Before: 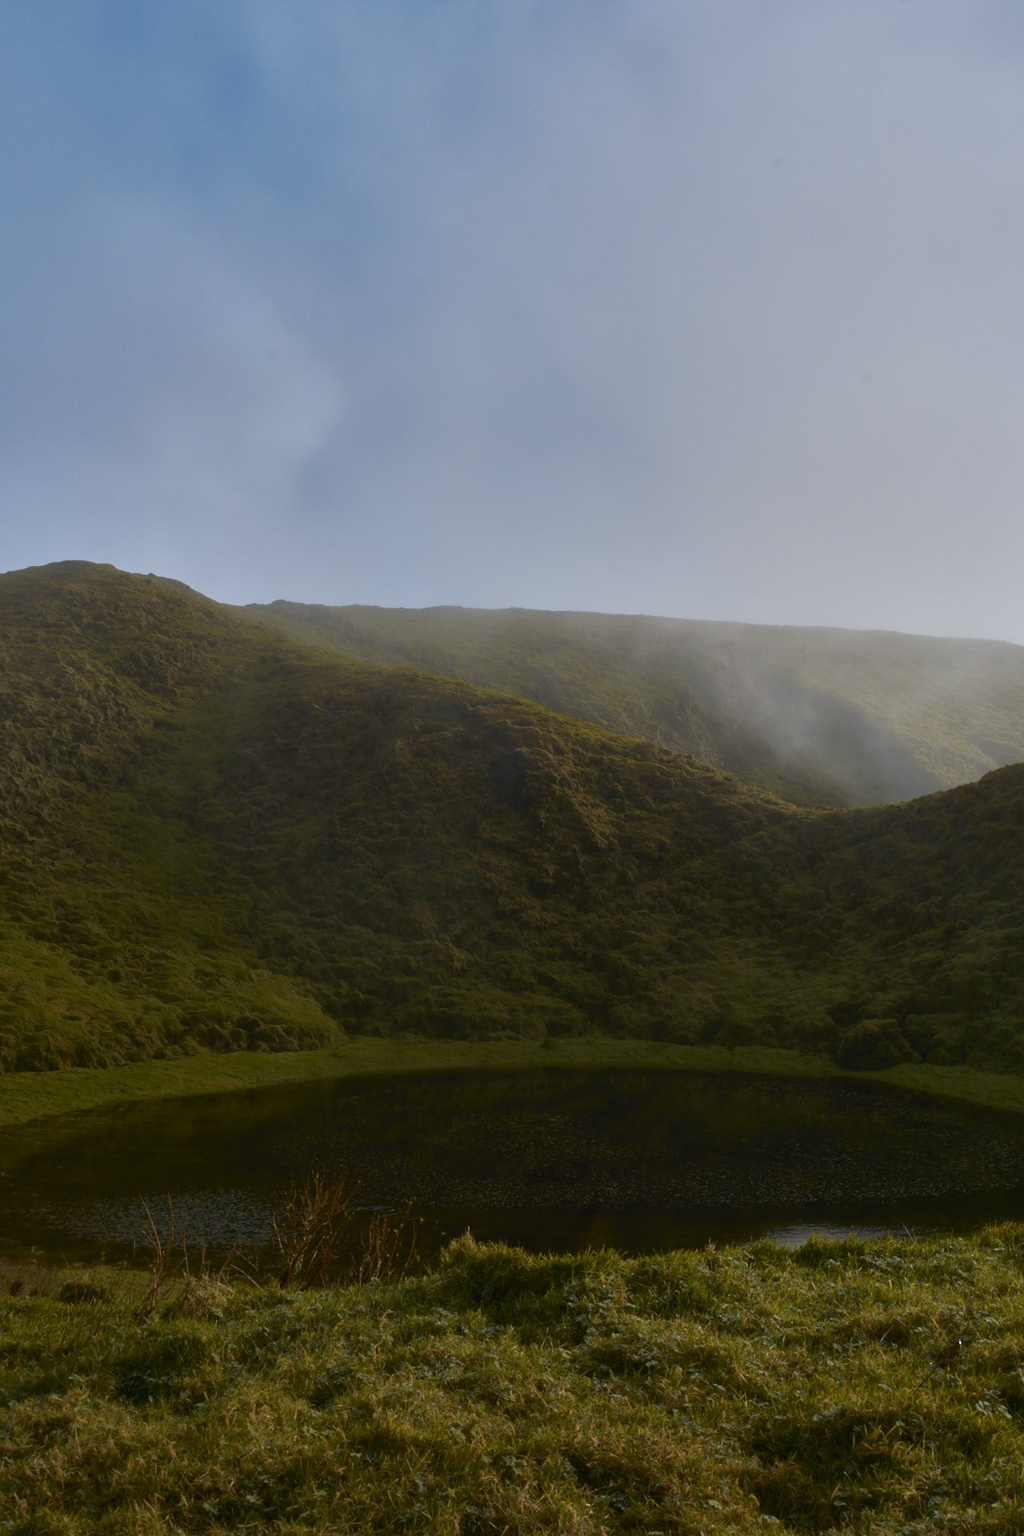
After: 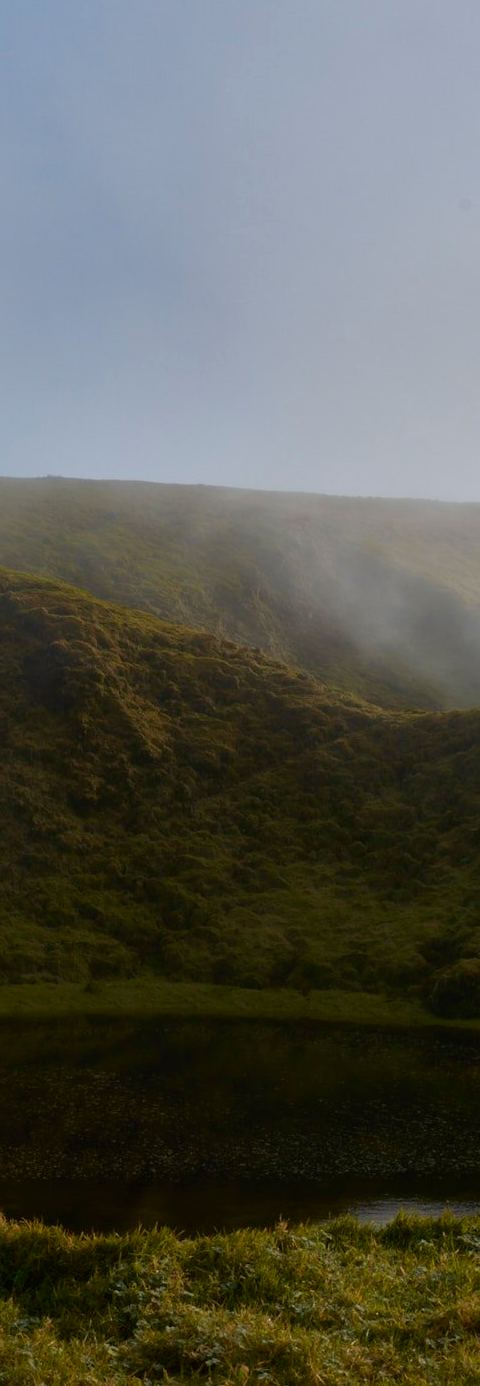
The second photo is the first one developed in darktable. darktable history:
crop: left 45.945%, top 13.144%, right 14.046%, bottom 9.83%
